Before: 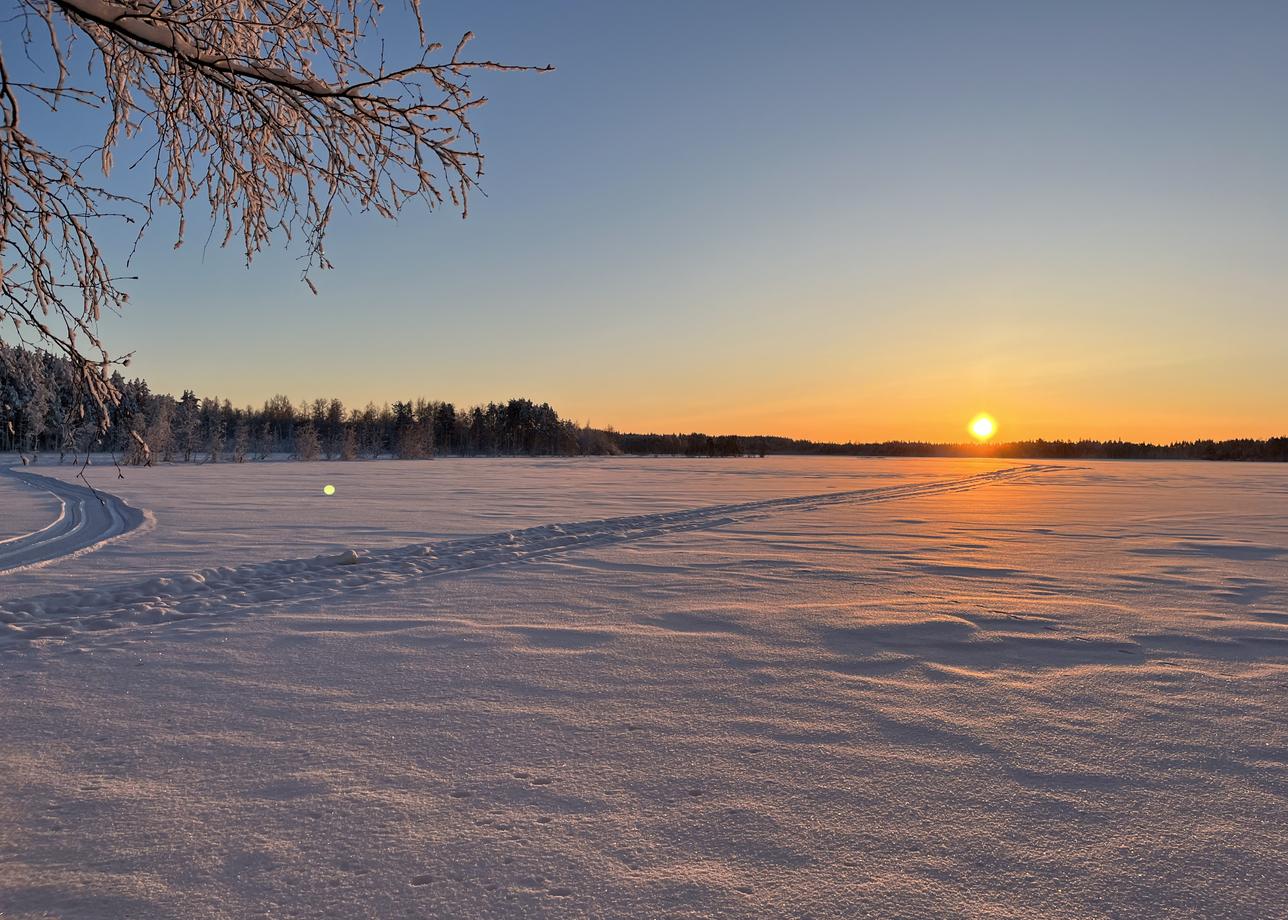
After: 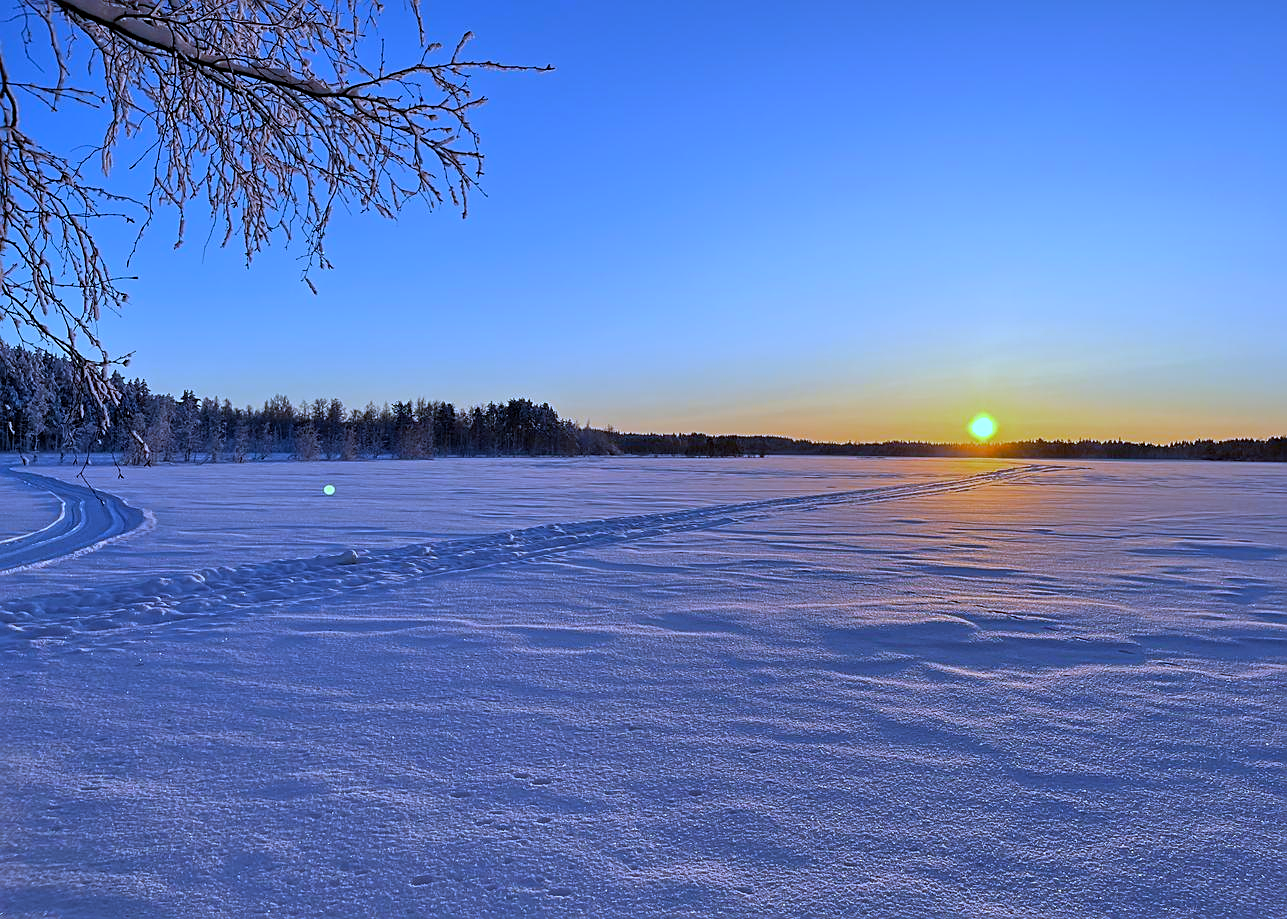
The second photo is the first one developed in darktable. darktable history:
white balance: red 0.766, blue 1.537
rgb levels: preserve colors max RGB
sharpen: on, module defaults
